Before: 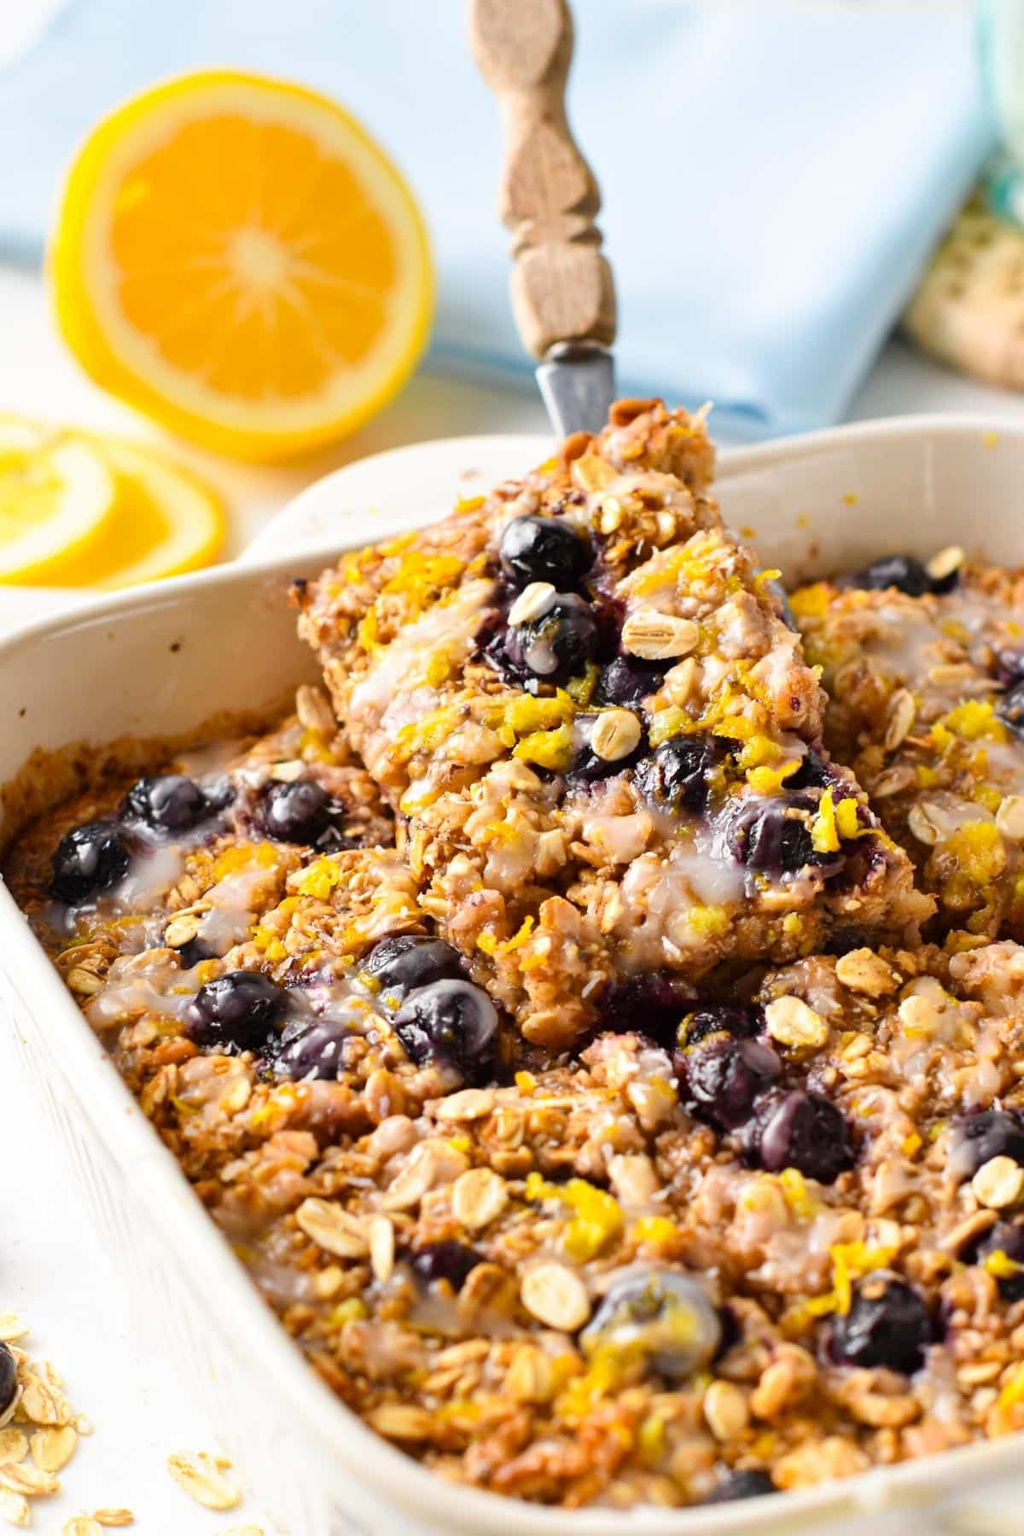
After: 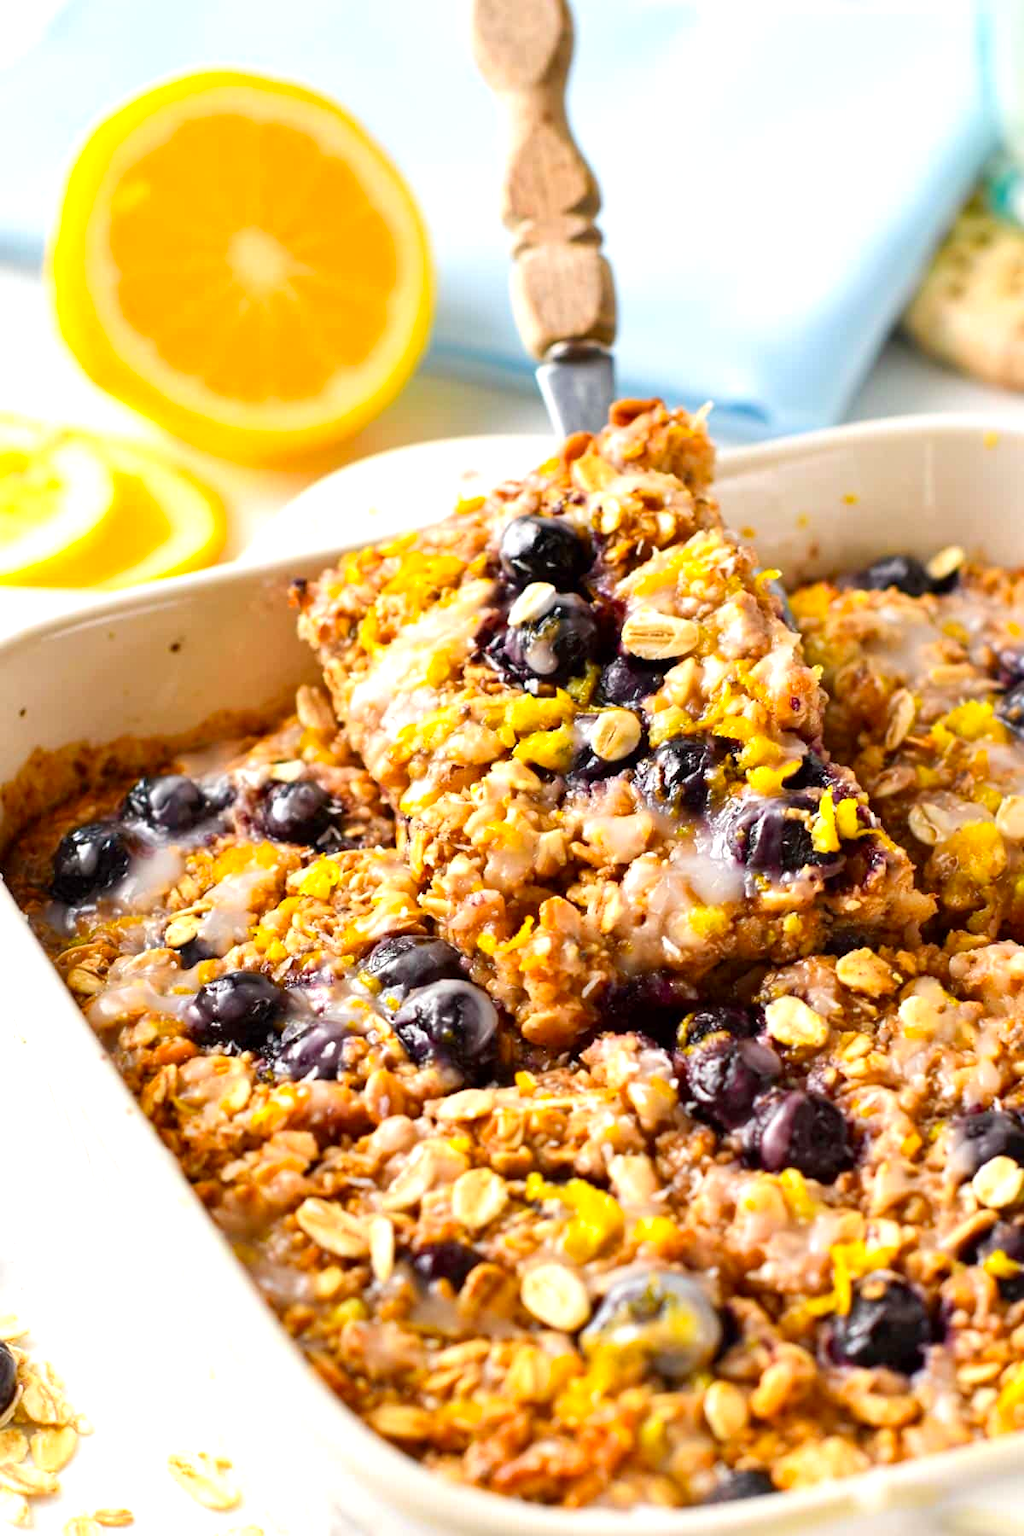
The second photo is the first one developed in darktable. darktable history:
tone equalizer: -7 EV 0.13 EV, smoothing diameter 25%, edges refinement/feathering 10, preserve details guided filter
exposure: black level correction 0.001, exposure 0.3 EV, compensate highlight preservation false
contrast brightness saturation: saturation 0.18
